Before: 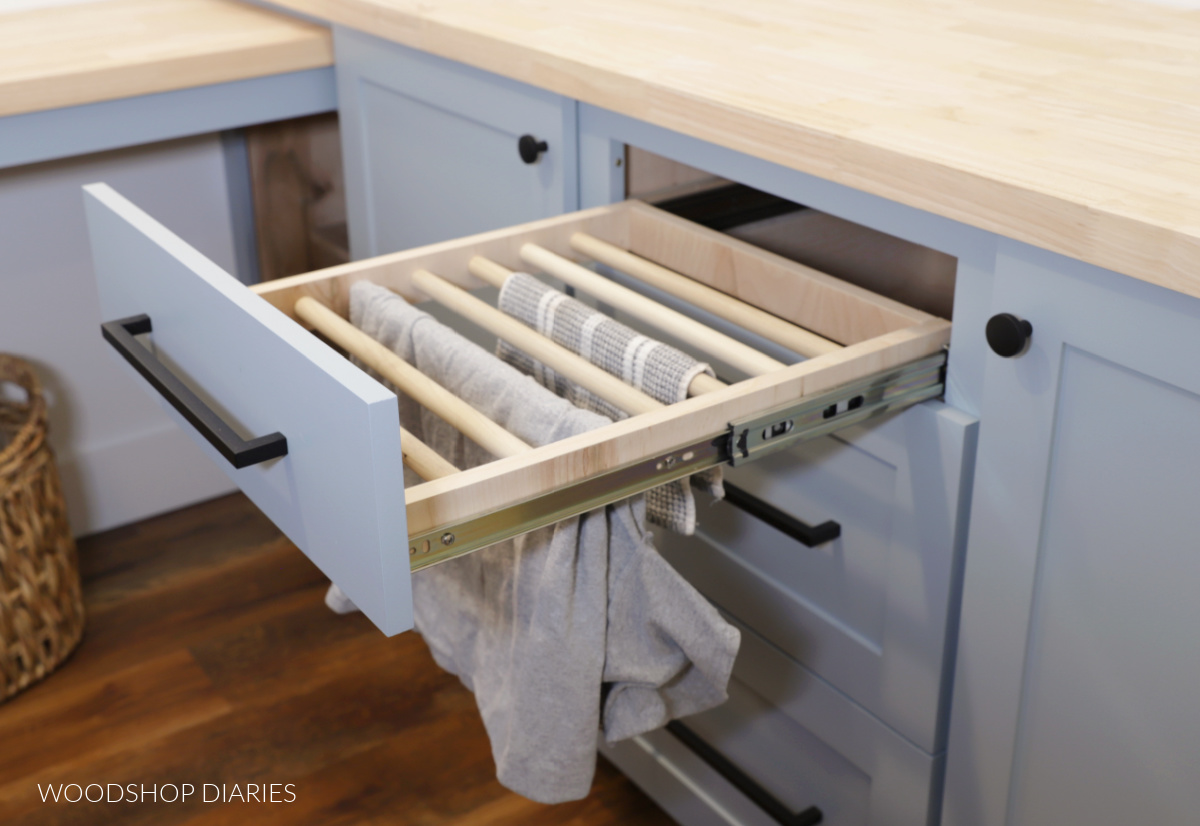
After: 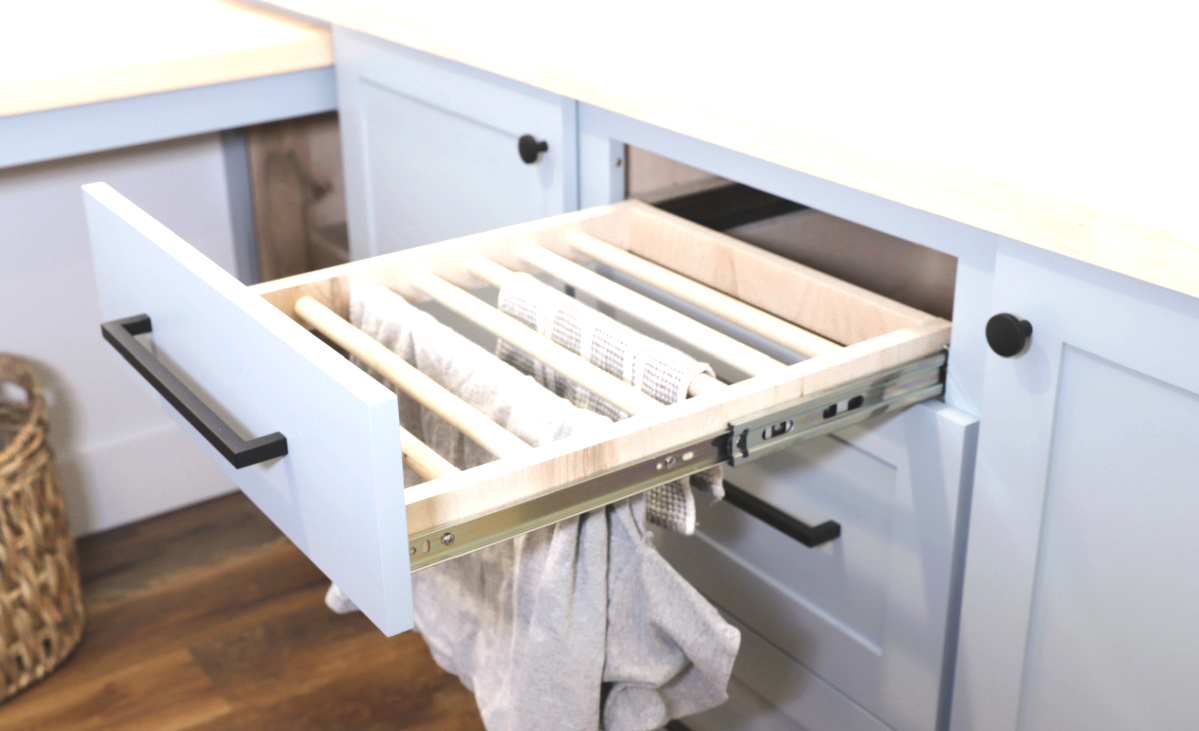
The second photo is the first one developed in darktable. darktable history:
exposure: black level correction -0.005, exposure 1.002 EV, compensate highlight preservation false
color balance rgb: perceptual saturation grading › global saturation 34.05%, global vibrance 5.56%
crop and rotate: top 0%, bottom 11.49%
color zones: curves: ch0 [(0, 0.559) (0.153, 0.551) (0.229, 0.5) (0.429, 0.5) (0.571, 0.5) (0.714, 0.5) (0.857, 0.5) (1, 0.559)]; ch1 [(0, 0.417) (0.112, 0.336) (0.213, 0.26) (0.429, 0.34) (0.571, 0.35) (0.683, 0.331) (0.857, 0.344) (1, 0.417)]
